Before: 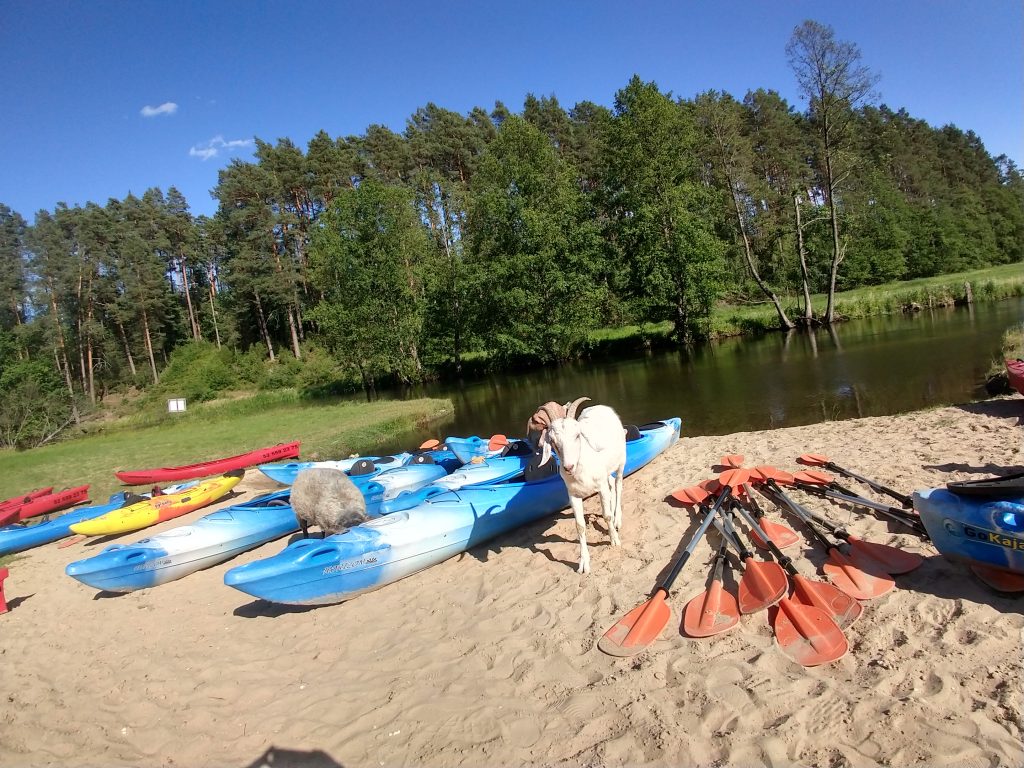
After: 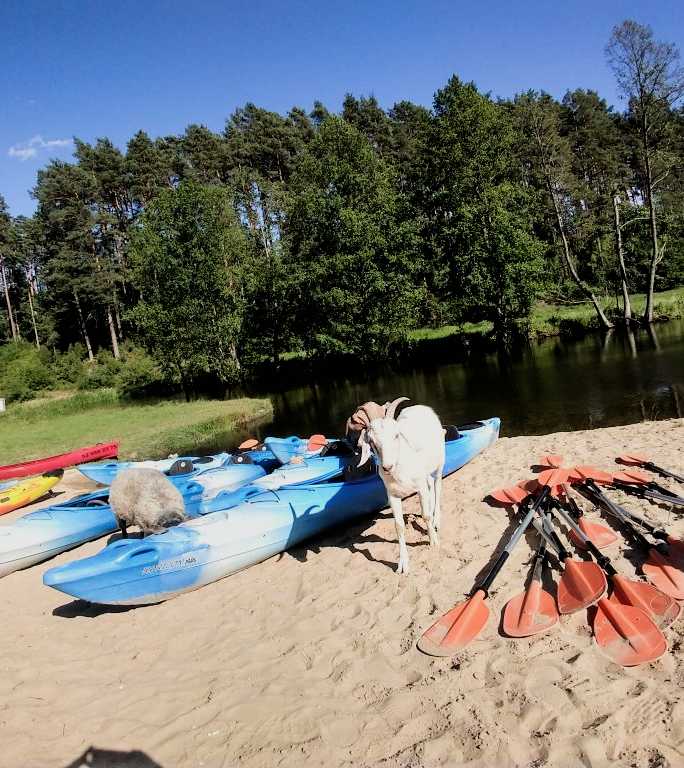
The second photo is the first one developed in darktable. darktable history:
crop and rotate: left 17.732%, right 15.423%
filmic rgb: black relative exposure -5 EV, hardness 2.88, contrast 1.4, highlights saturation mix -30%
